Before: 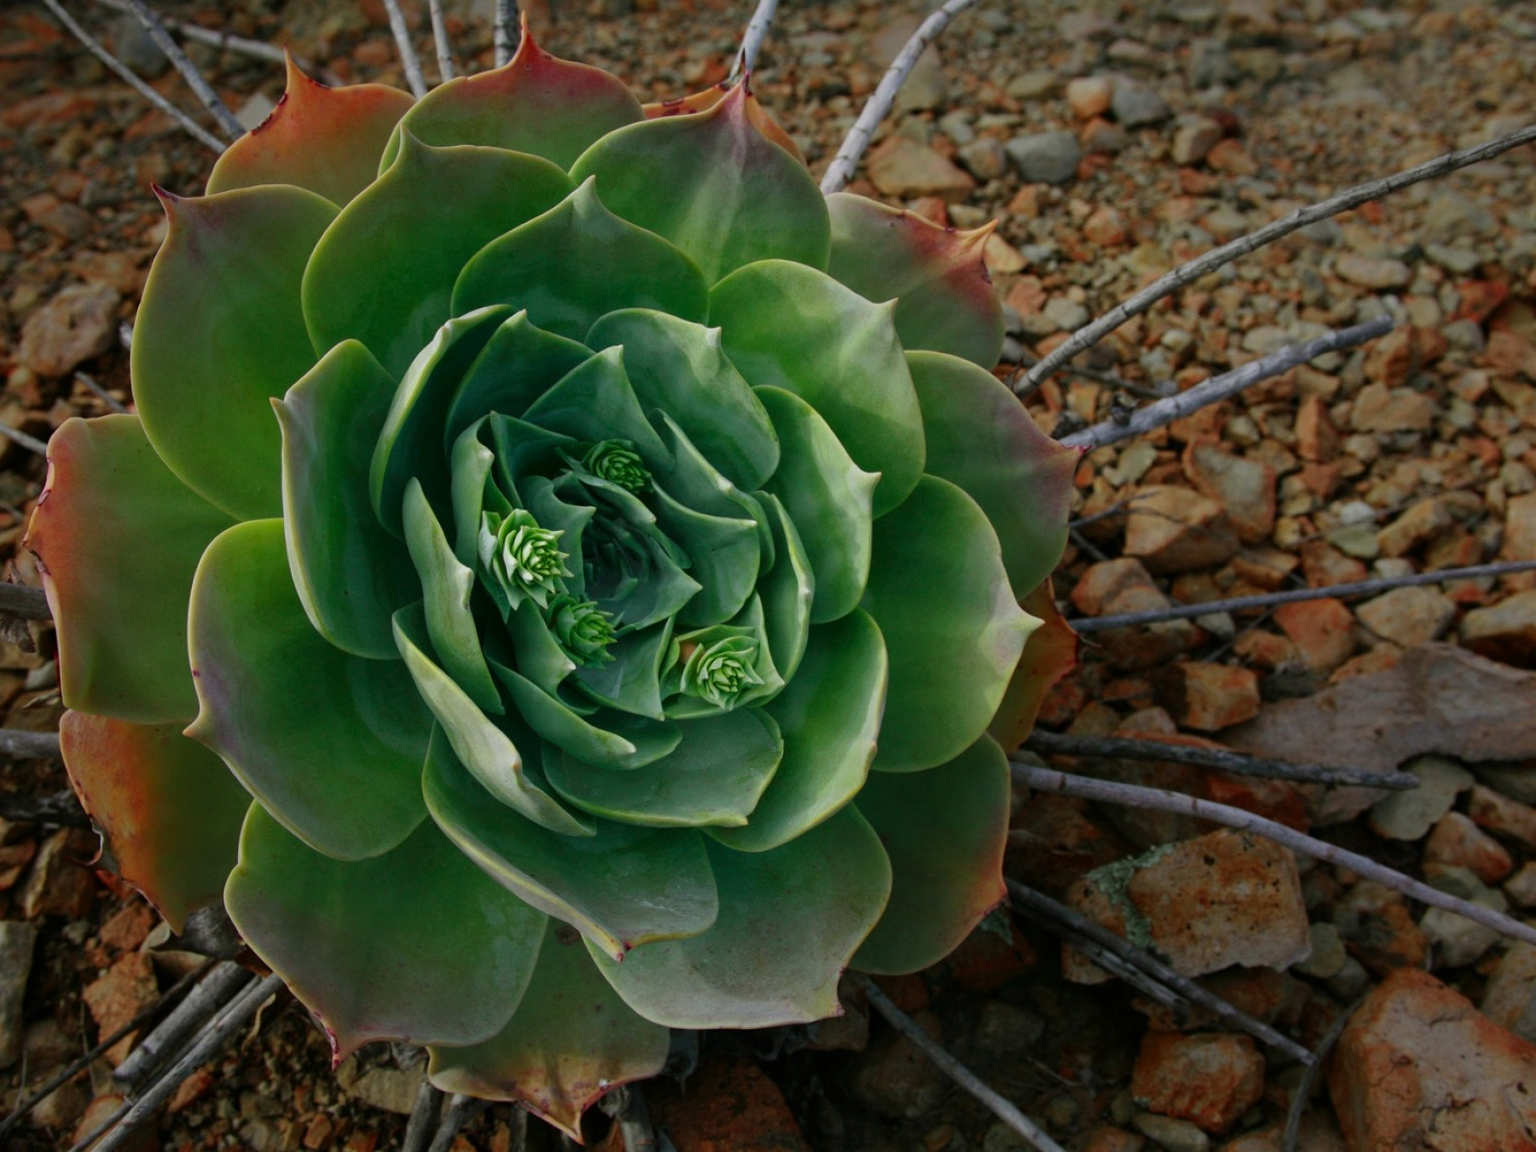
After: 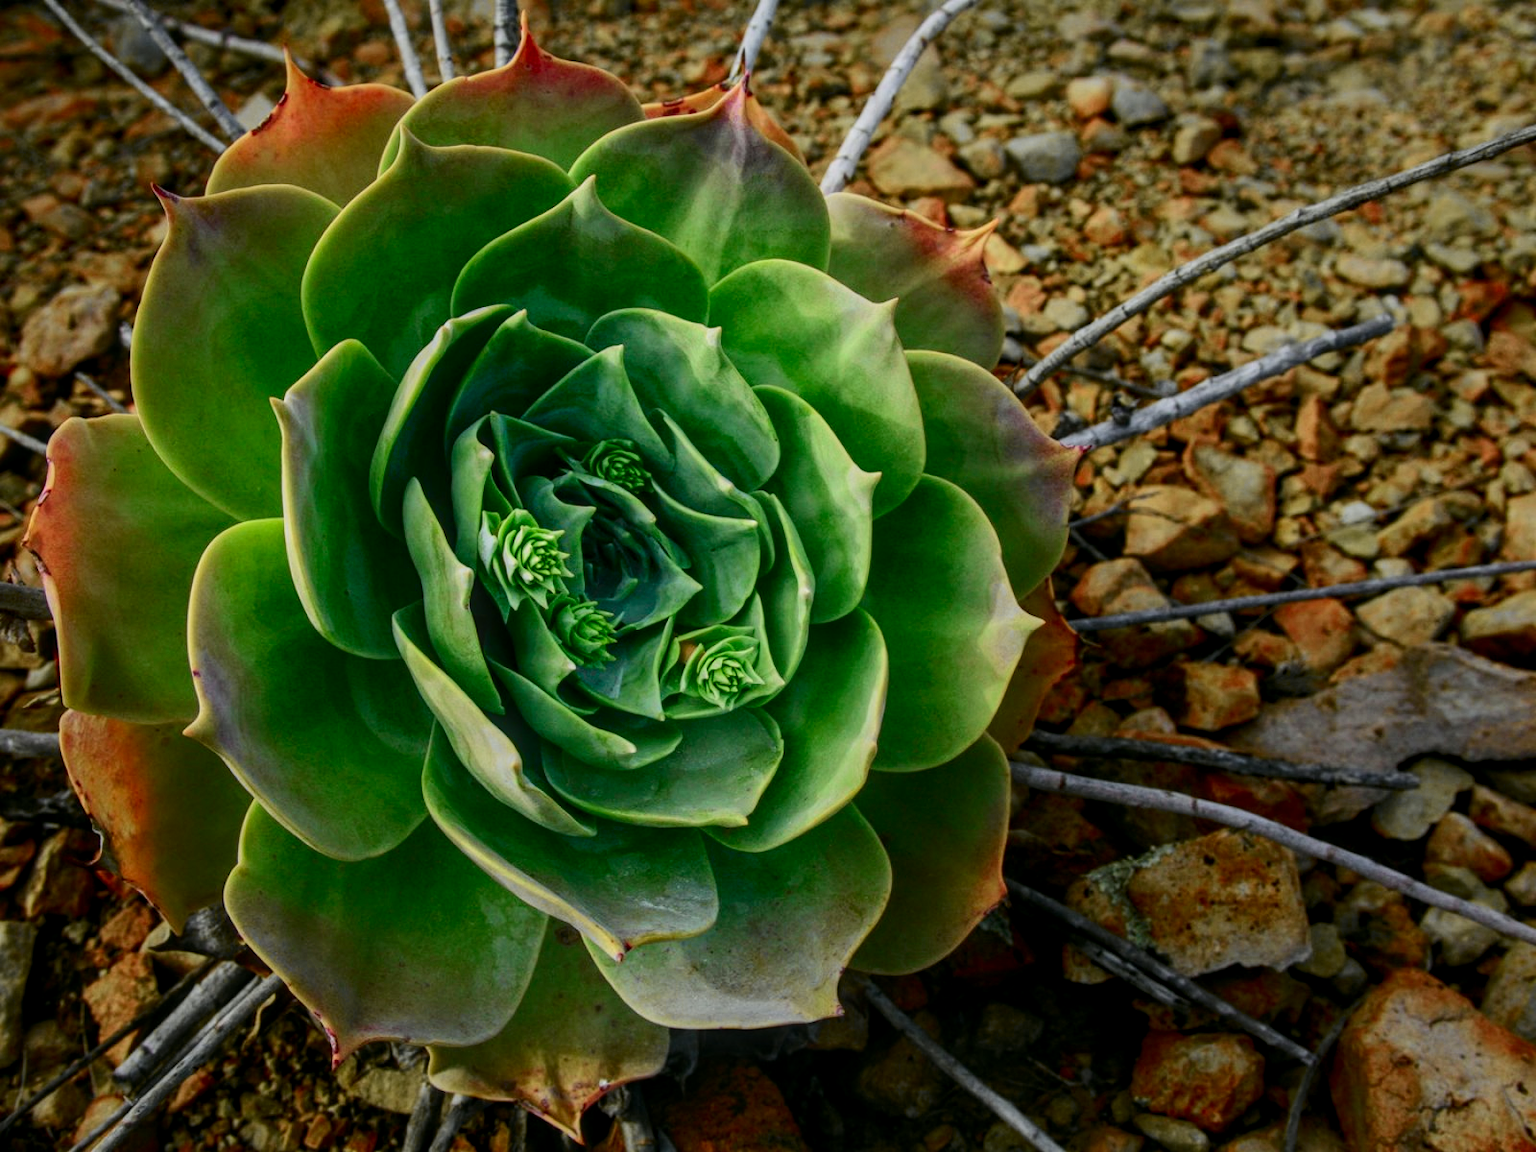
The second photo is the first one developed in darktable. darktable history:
tone curve: curves: ch0 [(0, 0.003) (0.113, 0.081) (0.207, 0.184) (0.515, 0.612) (0.712, 0.793) (0.984, 0.961)]; ch1 [(0, 0) (0.172, 0.123) (0.317, 0.272) (0.414, 0.382) (0.476, 0.479) (0.505, 0.498) (0.534, 0.534) (0.621, 0.65) (0.709, 0.764) (1, 1)]; ch2 [(0, 0) (0.411, 0.424) (0.505, 0.505) (0.521, 0.524) (0.537, 0.57) (0.65, 0.699) (1, 1)], color space Lab, independent channels, preserve colors none
local contrast: highlights 0%, shadows 0%, detail 133%
